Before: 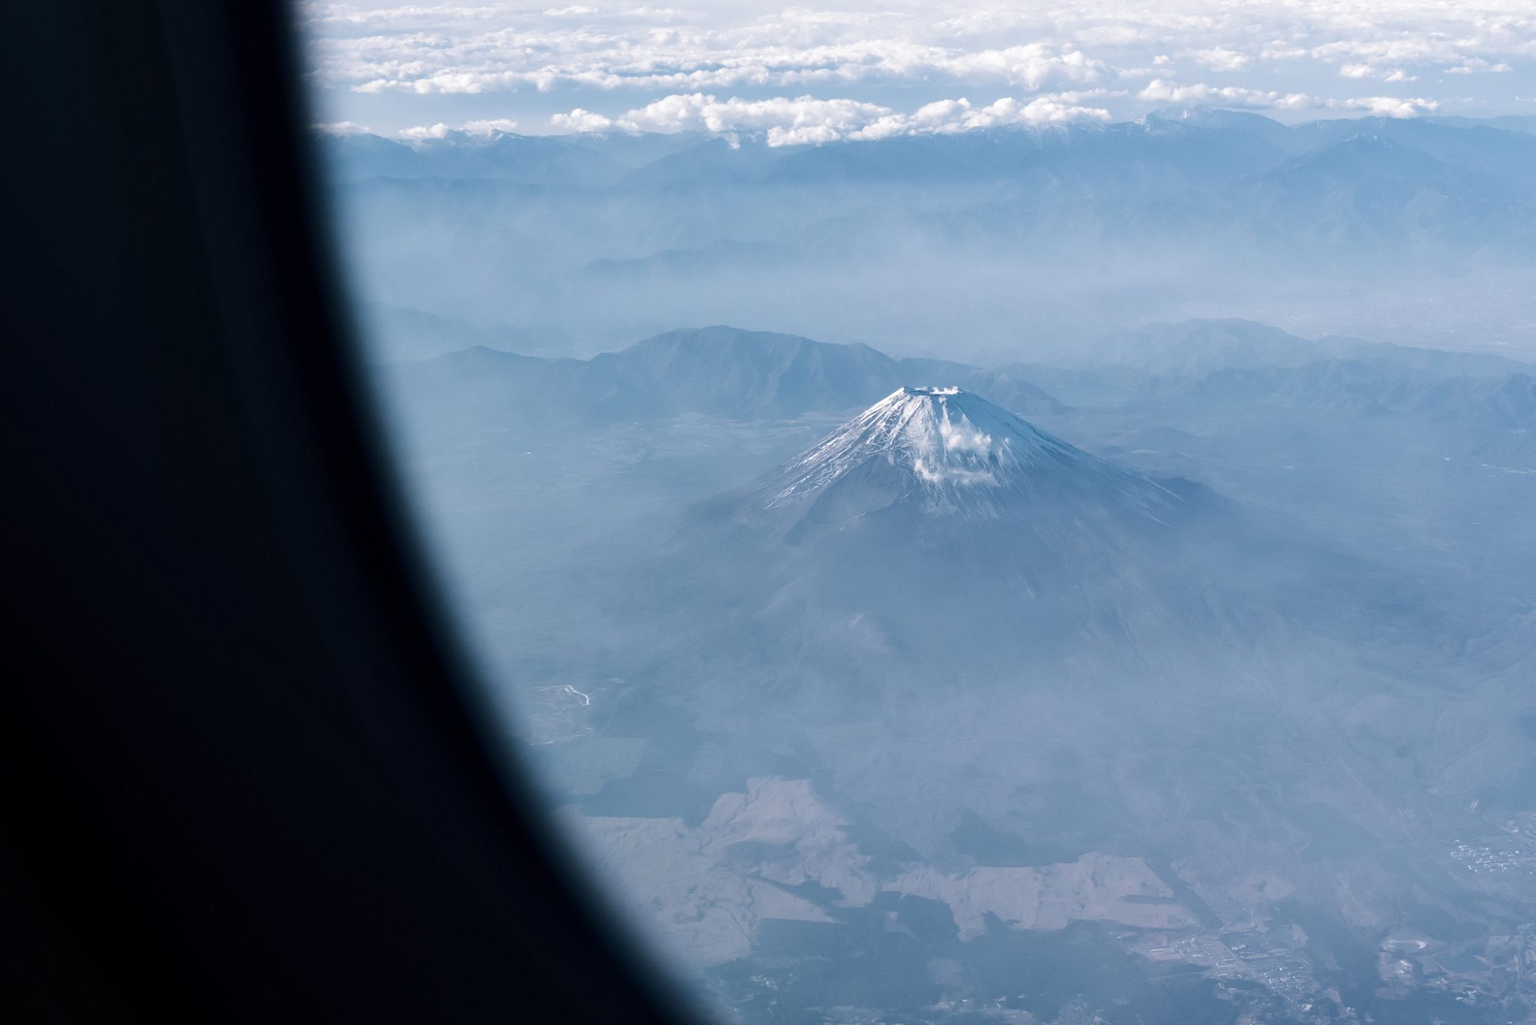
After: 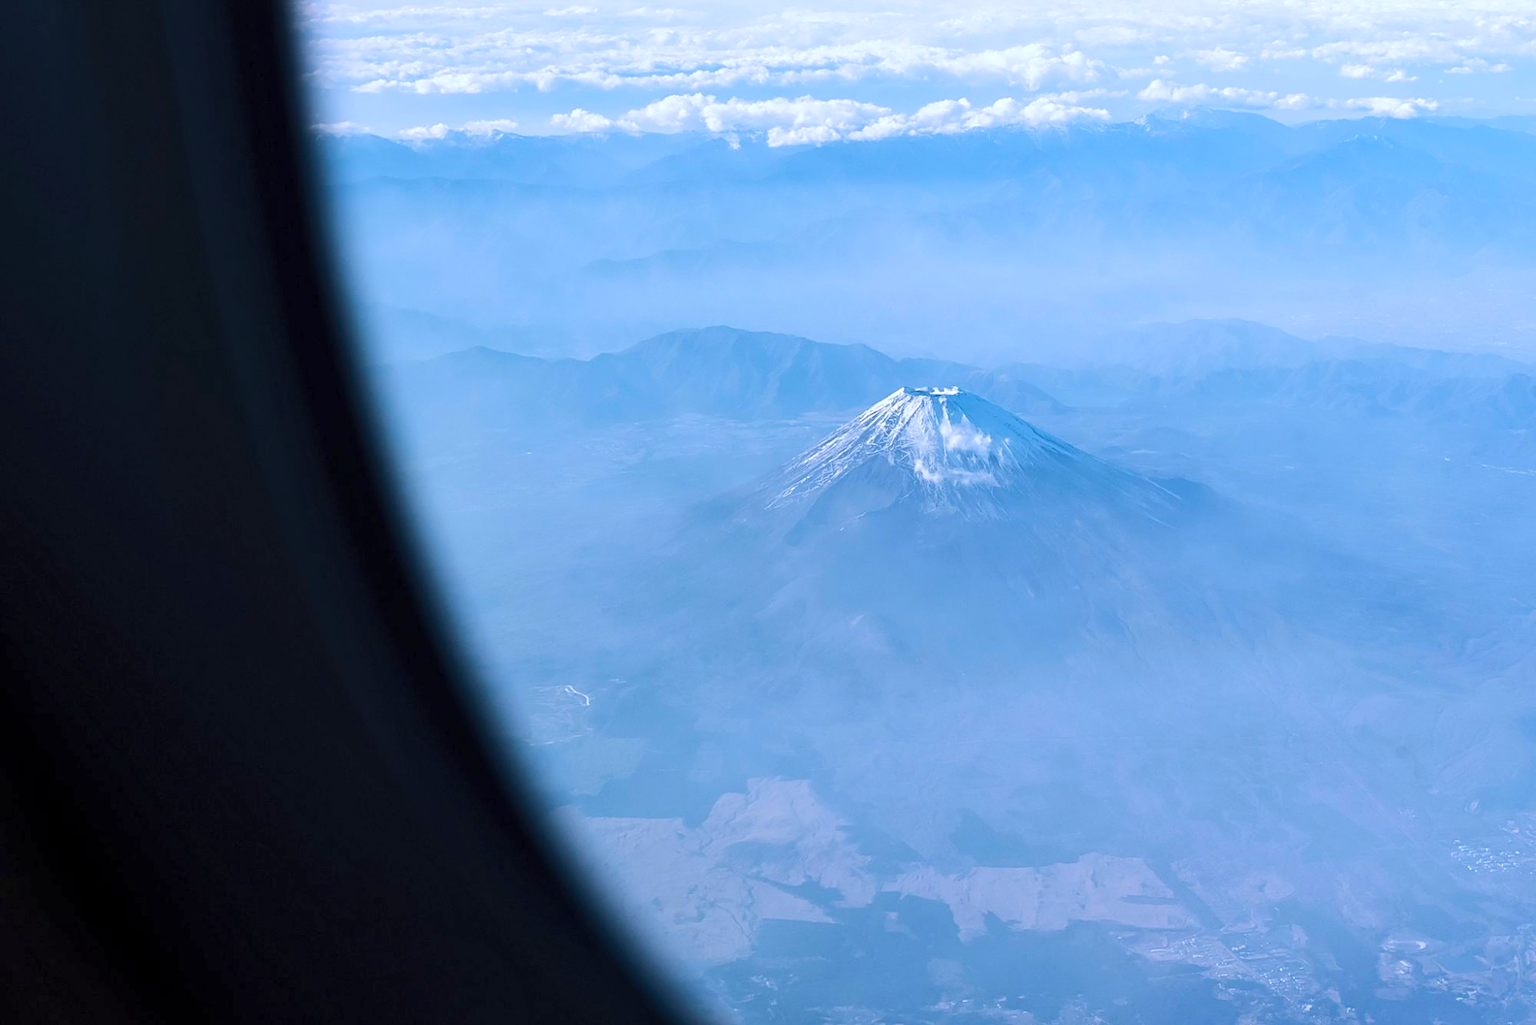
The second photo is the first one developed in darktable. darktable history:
color balance rgb: linear chroma grading › global chroma 9.31%, global vibrance 41.49%
white balance: red 0.954, blue 1.079
contrast brightness saturation: brightness 0.15
sharpen: on, module defaults
